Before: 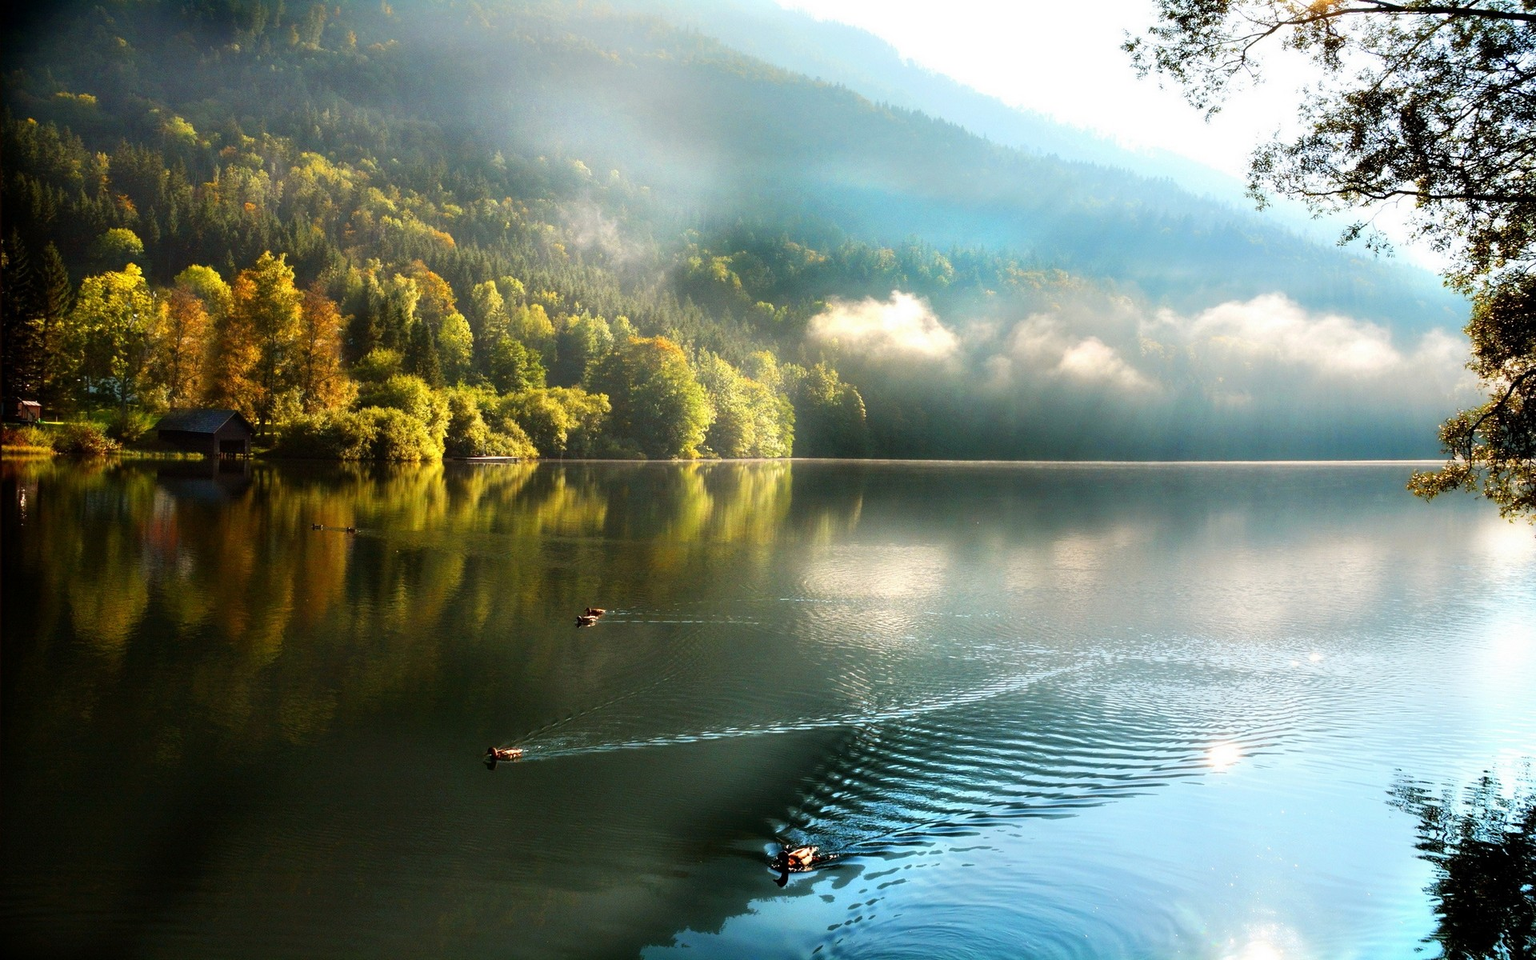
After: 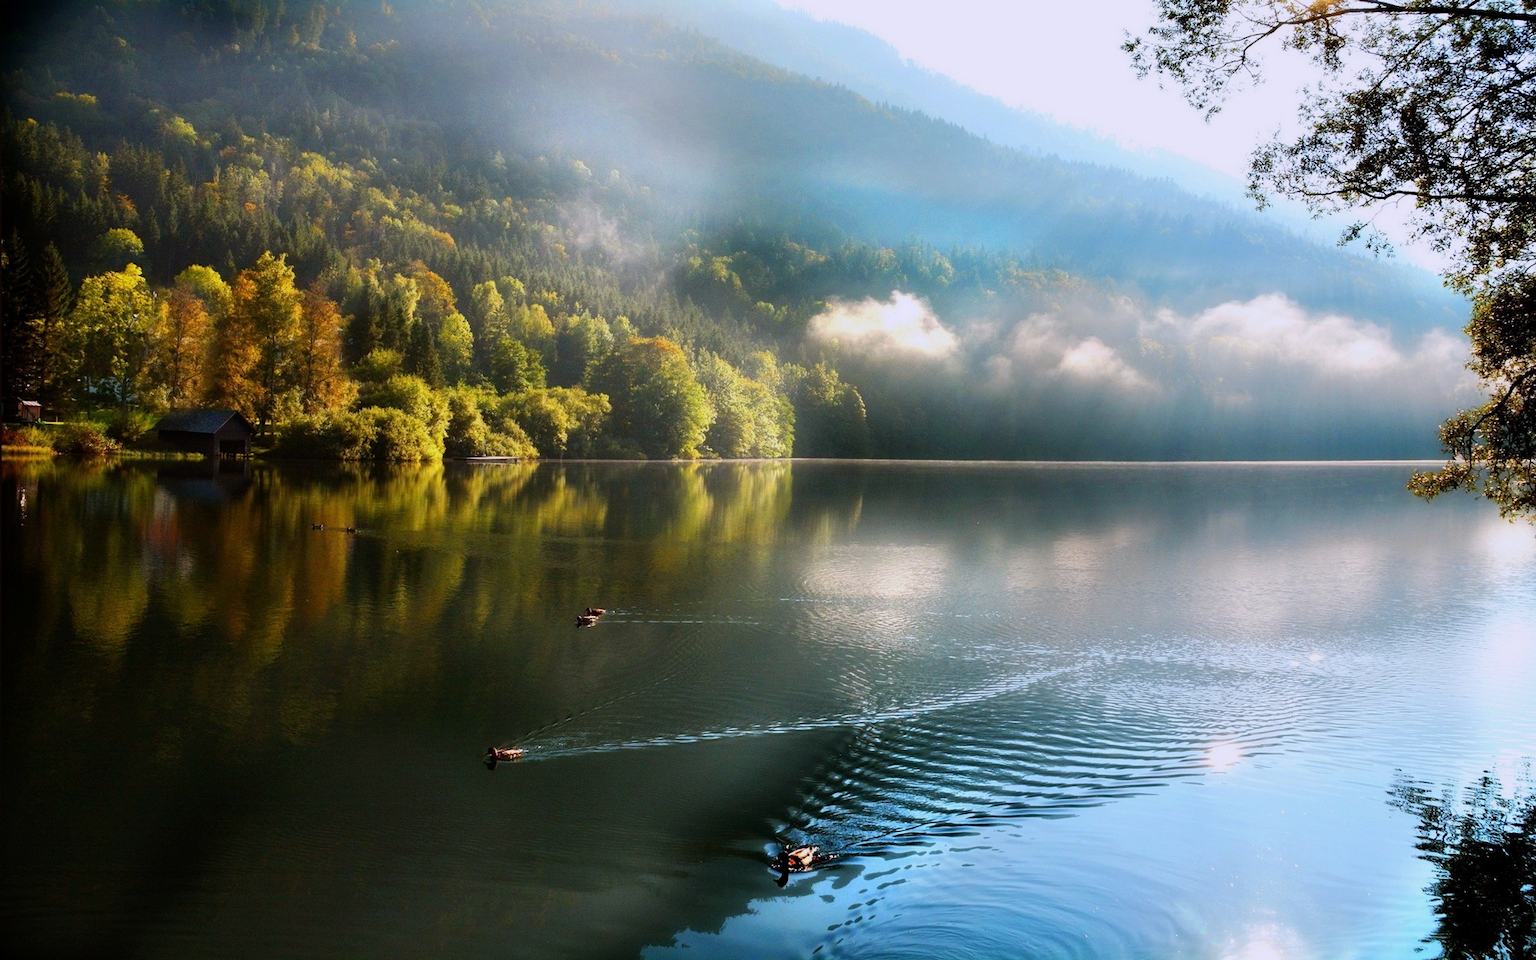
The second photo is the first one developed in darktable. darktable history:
exposure: exposure -0.36 EV, compensate highlight preservation false
white balance: red 1.004, blue 1.096
tone equalizer: on, module defaults
